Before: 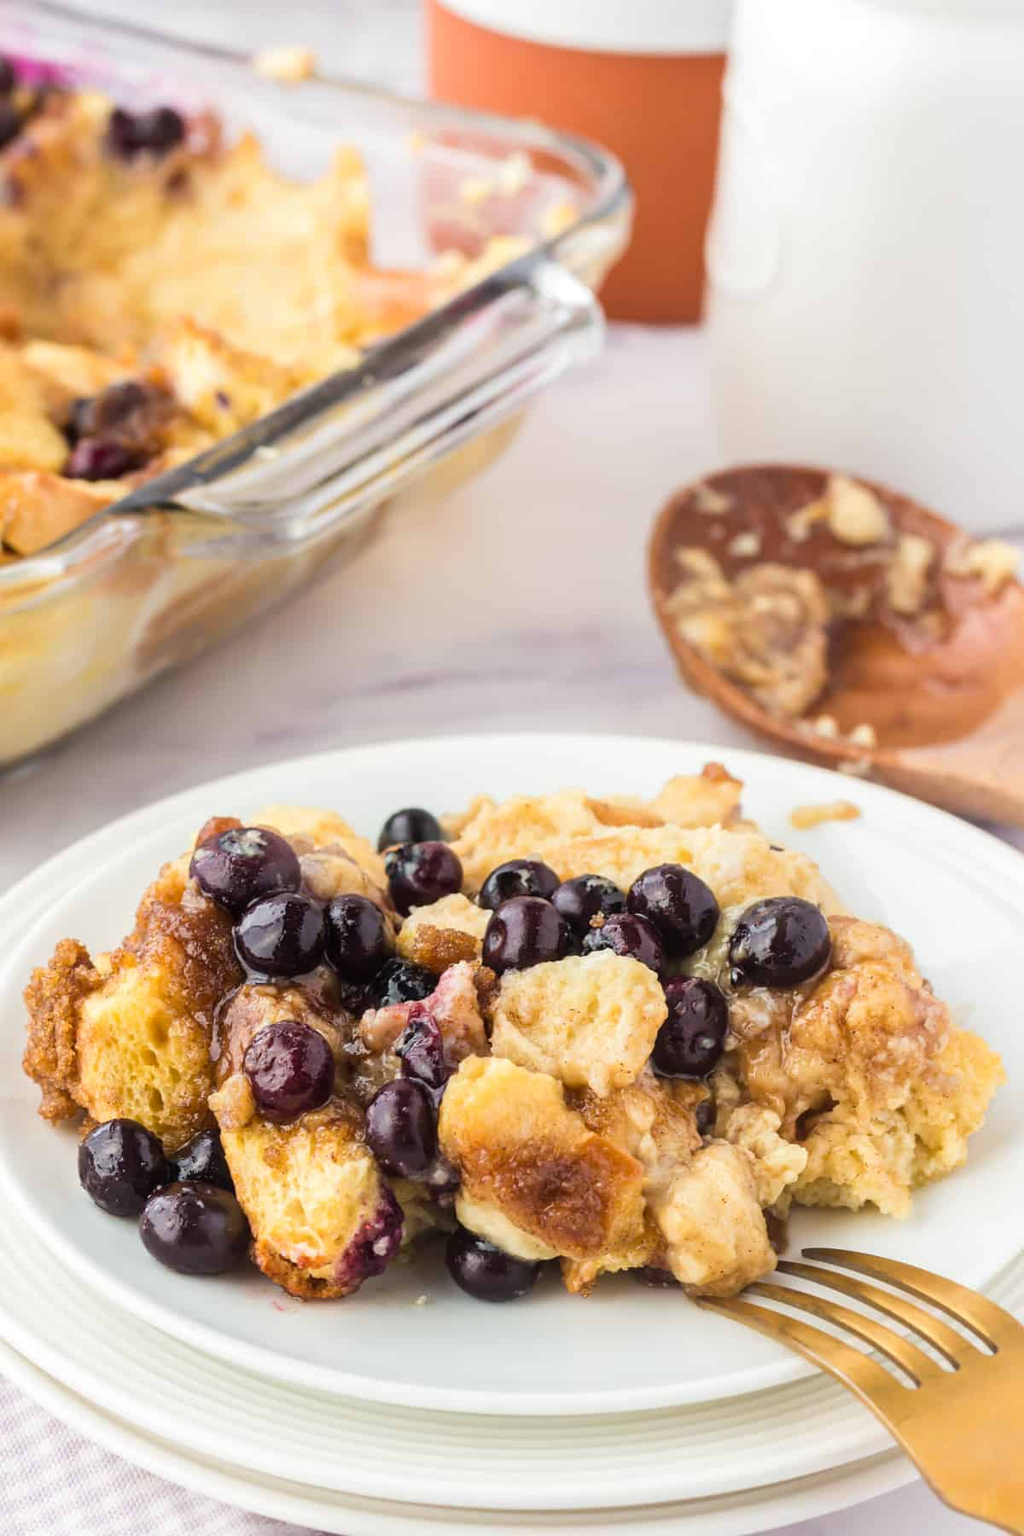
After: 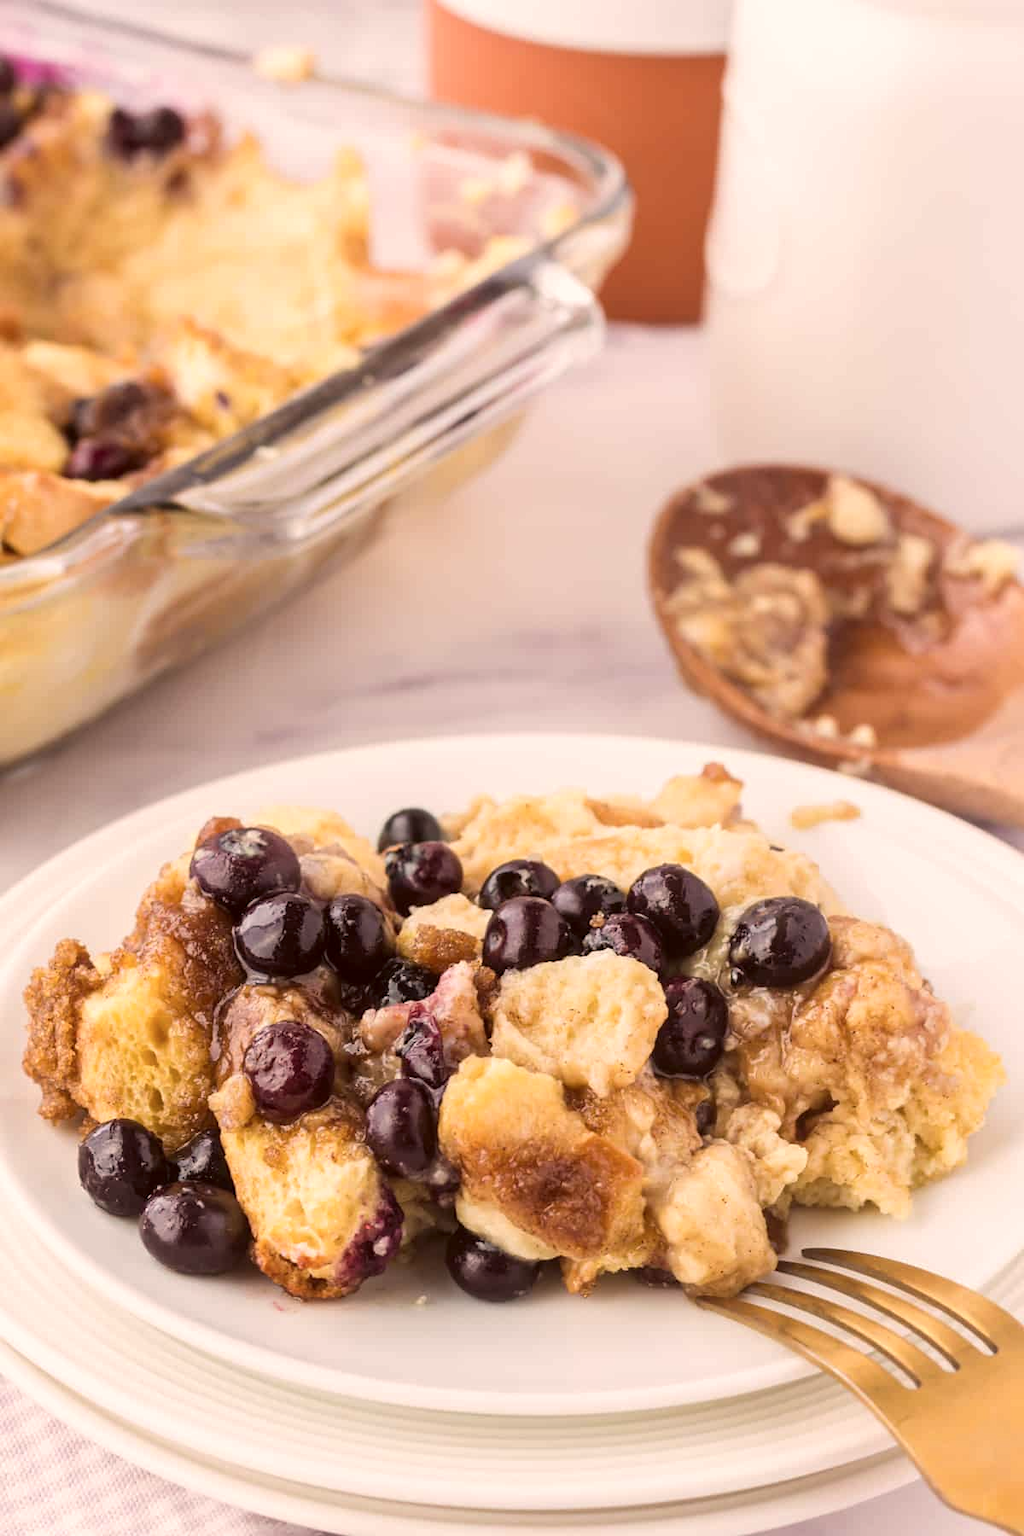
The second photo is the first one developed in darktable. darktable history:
color correction: highlights a* 10.21, highlights b* 9.72, shadows a* 8.26, shadows b* 7.8, saturation 0.805
